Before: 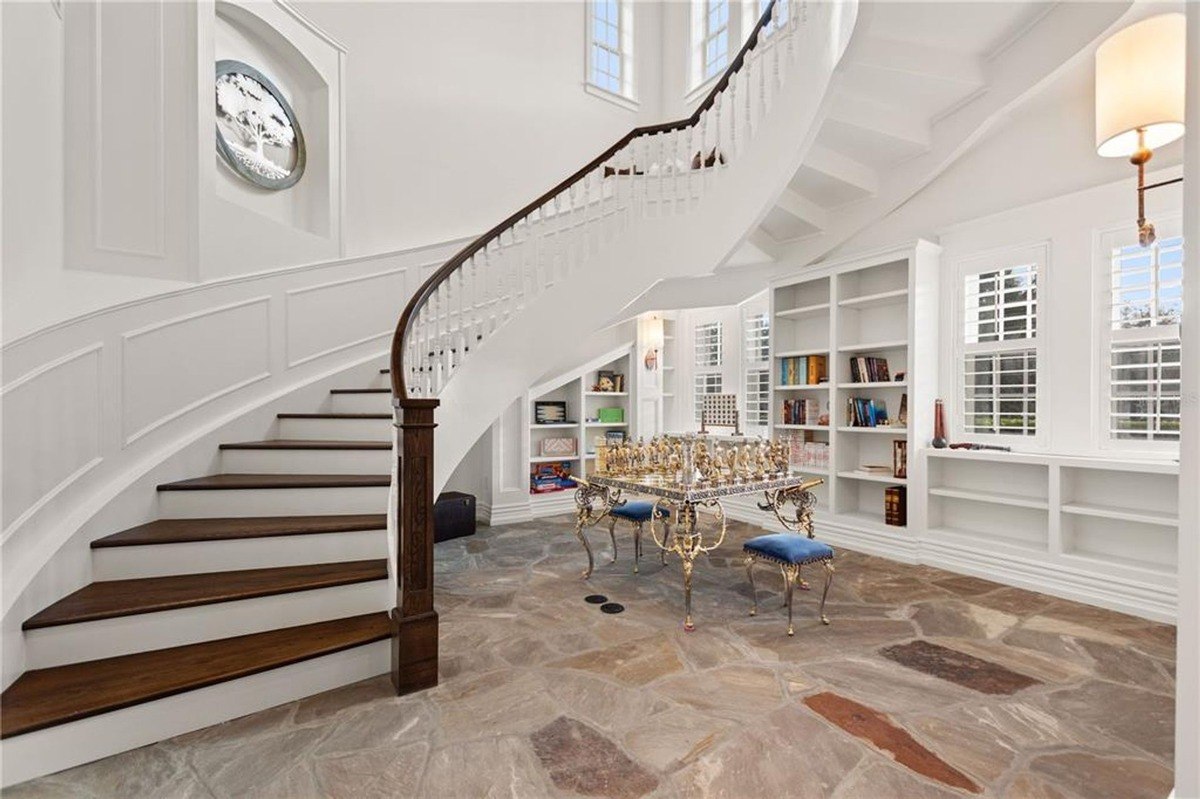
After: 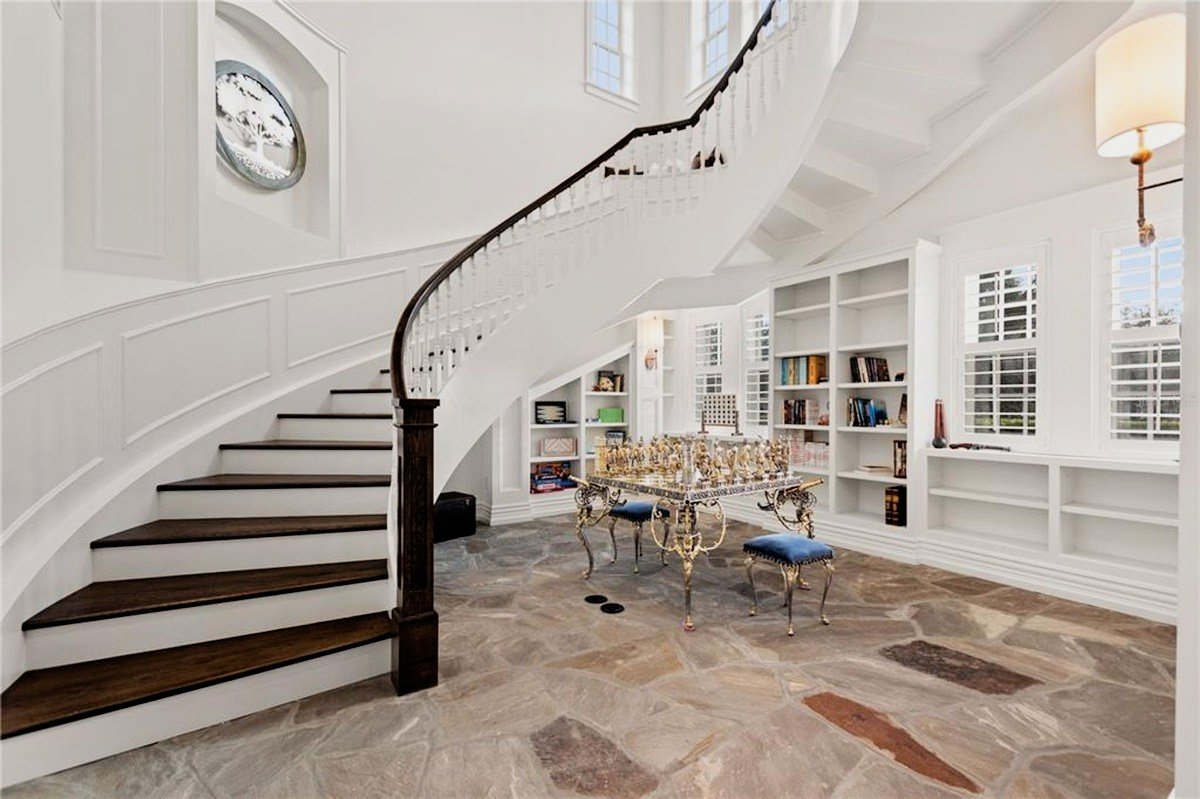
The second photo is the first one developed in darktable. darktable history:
filmic rgb: black relative exposure -5 EV, white relative exposure 3.2 EV, hardness 3.42, contrast 1.2, highlights saturation mix -30%
rgb levels: preserve colors max RGB
